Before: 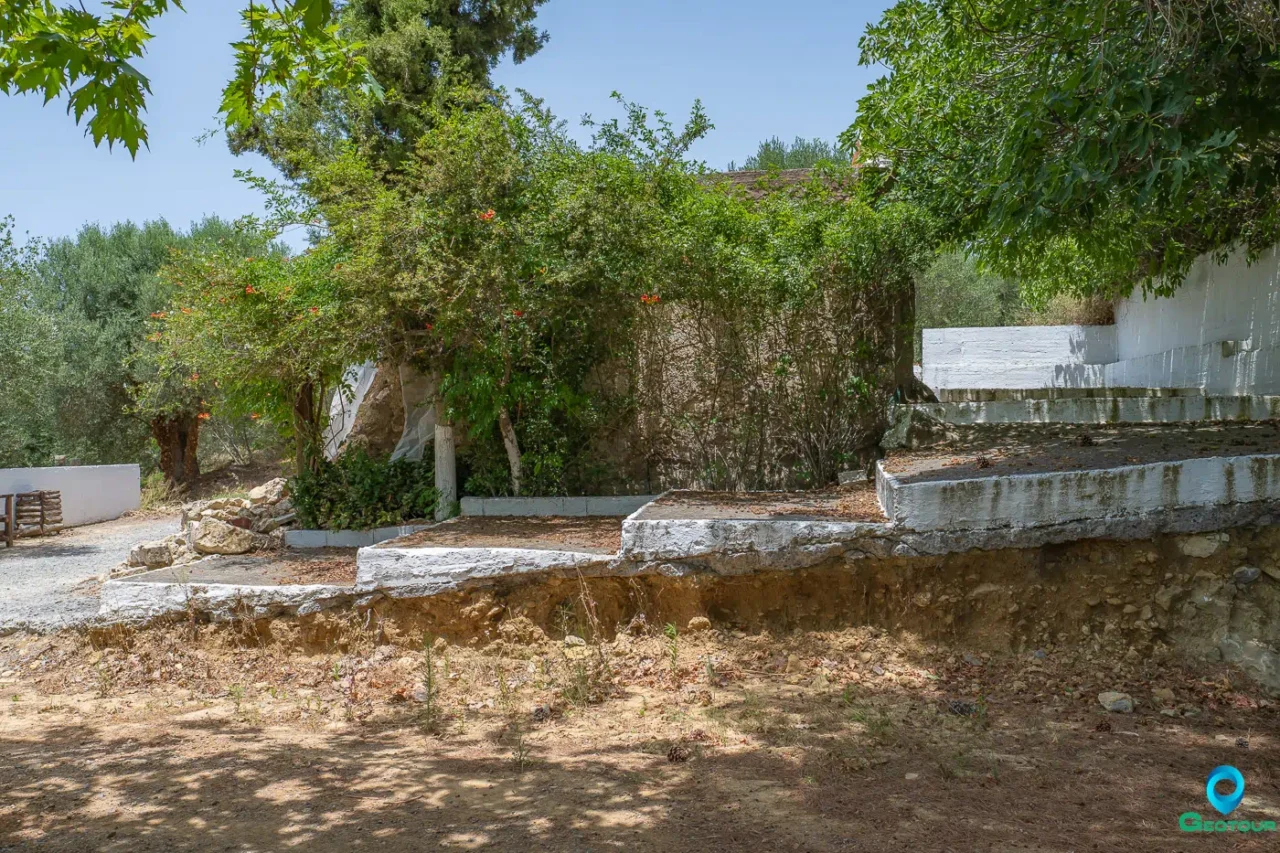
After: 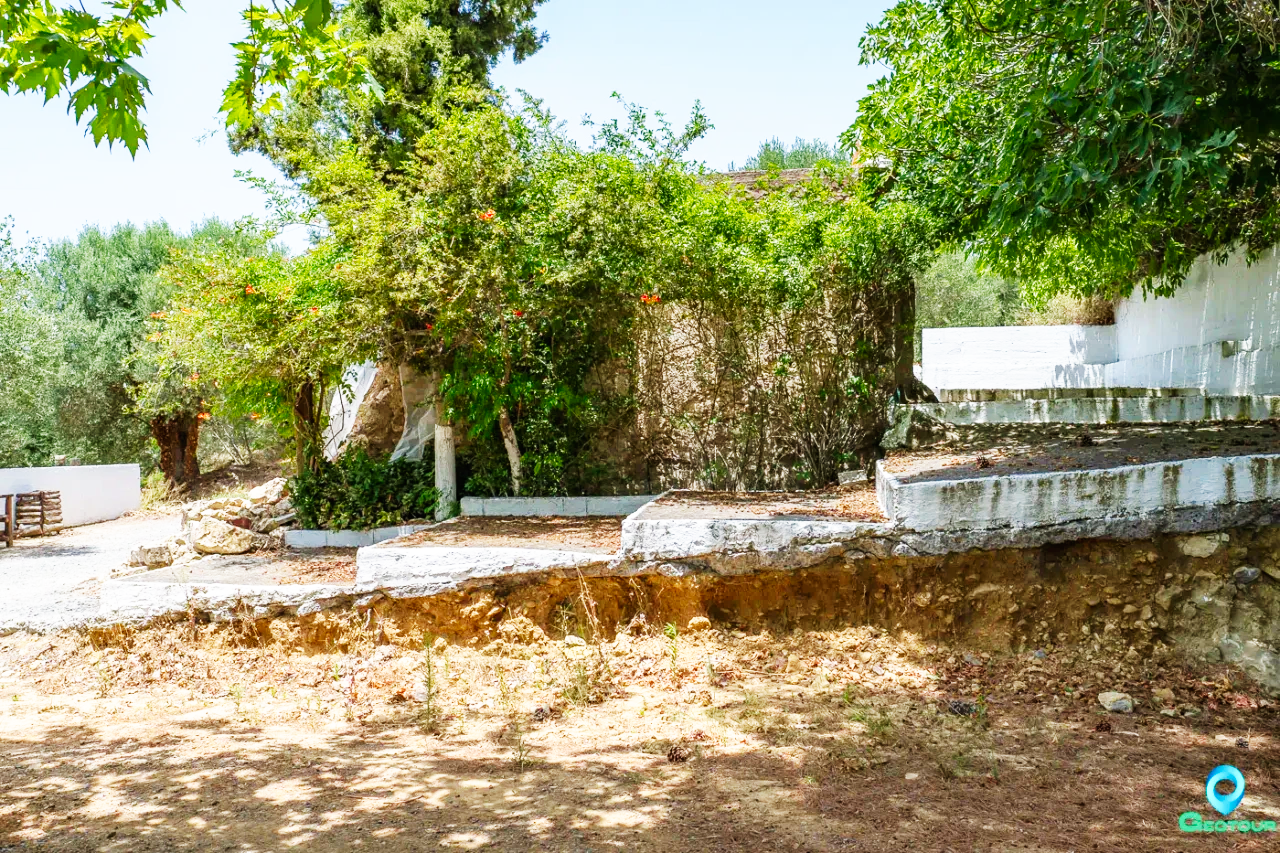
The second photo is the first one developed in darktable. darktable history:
base curve: curves: ch0 [(0, 0) (0.007, 0.004) (0.027, 0.03) (0.046, 0.07) (0.207, 0.54) (0.442, 0.872) (0.673, 0.972) (1, 1)], preserve colors none
exposure: compensate highlight preservation false
